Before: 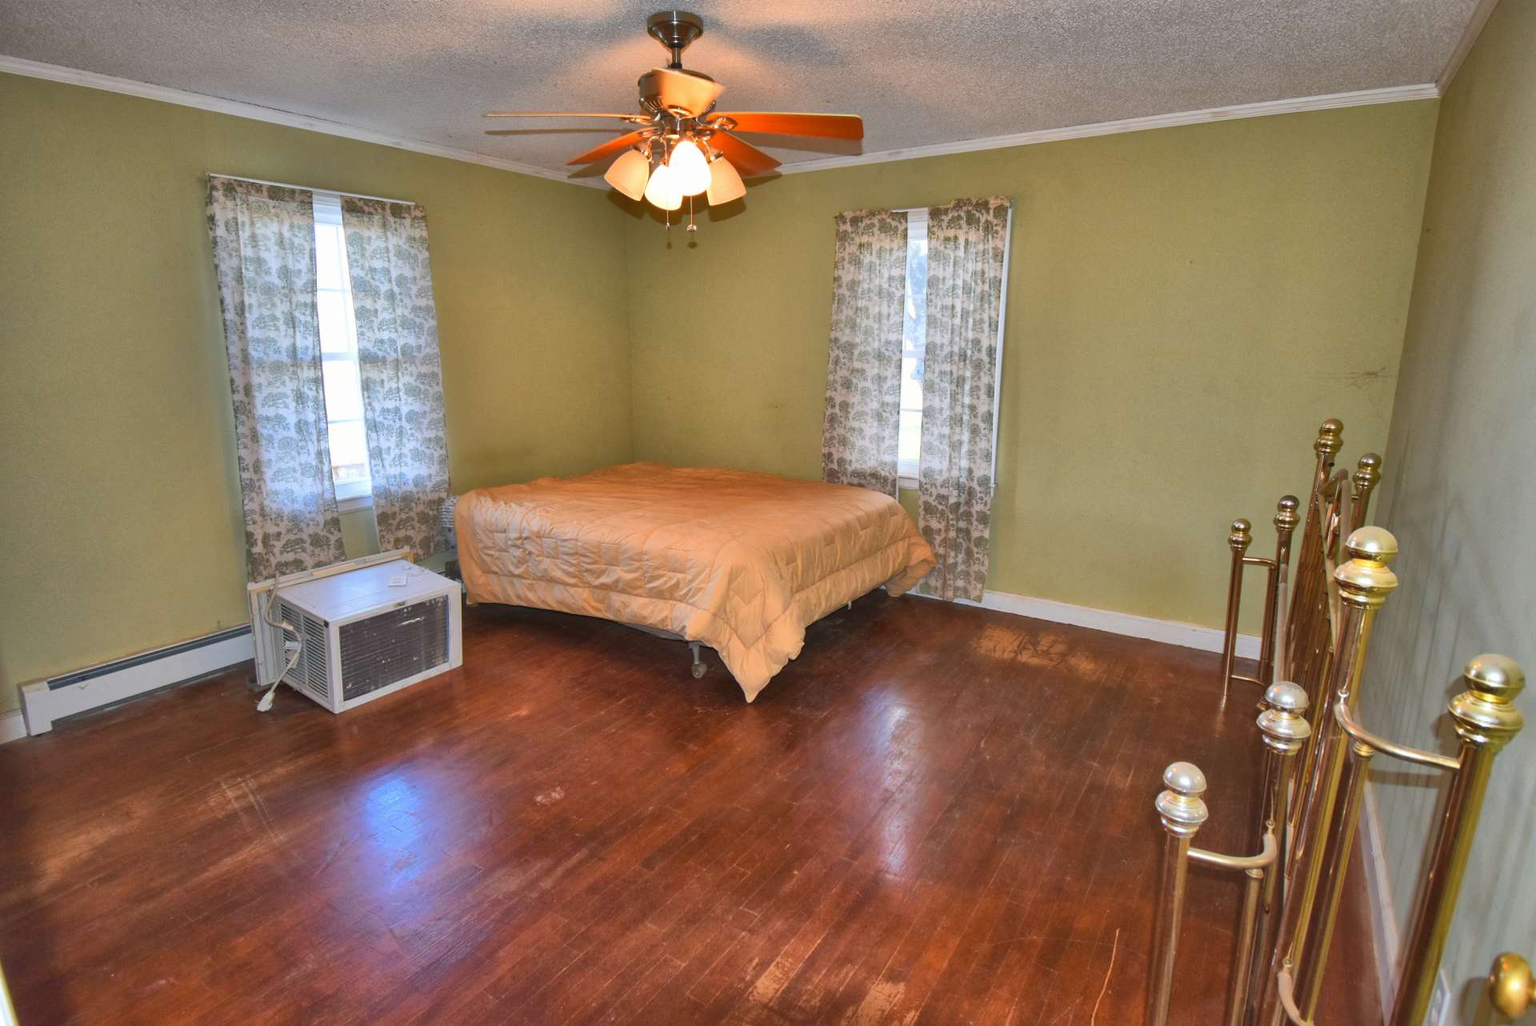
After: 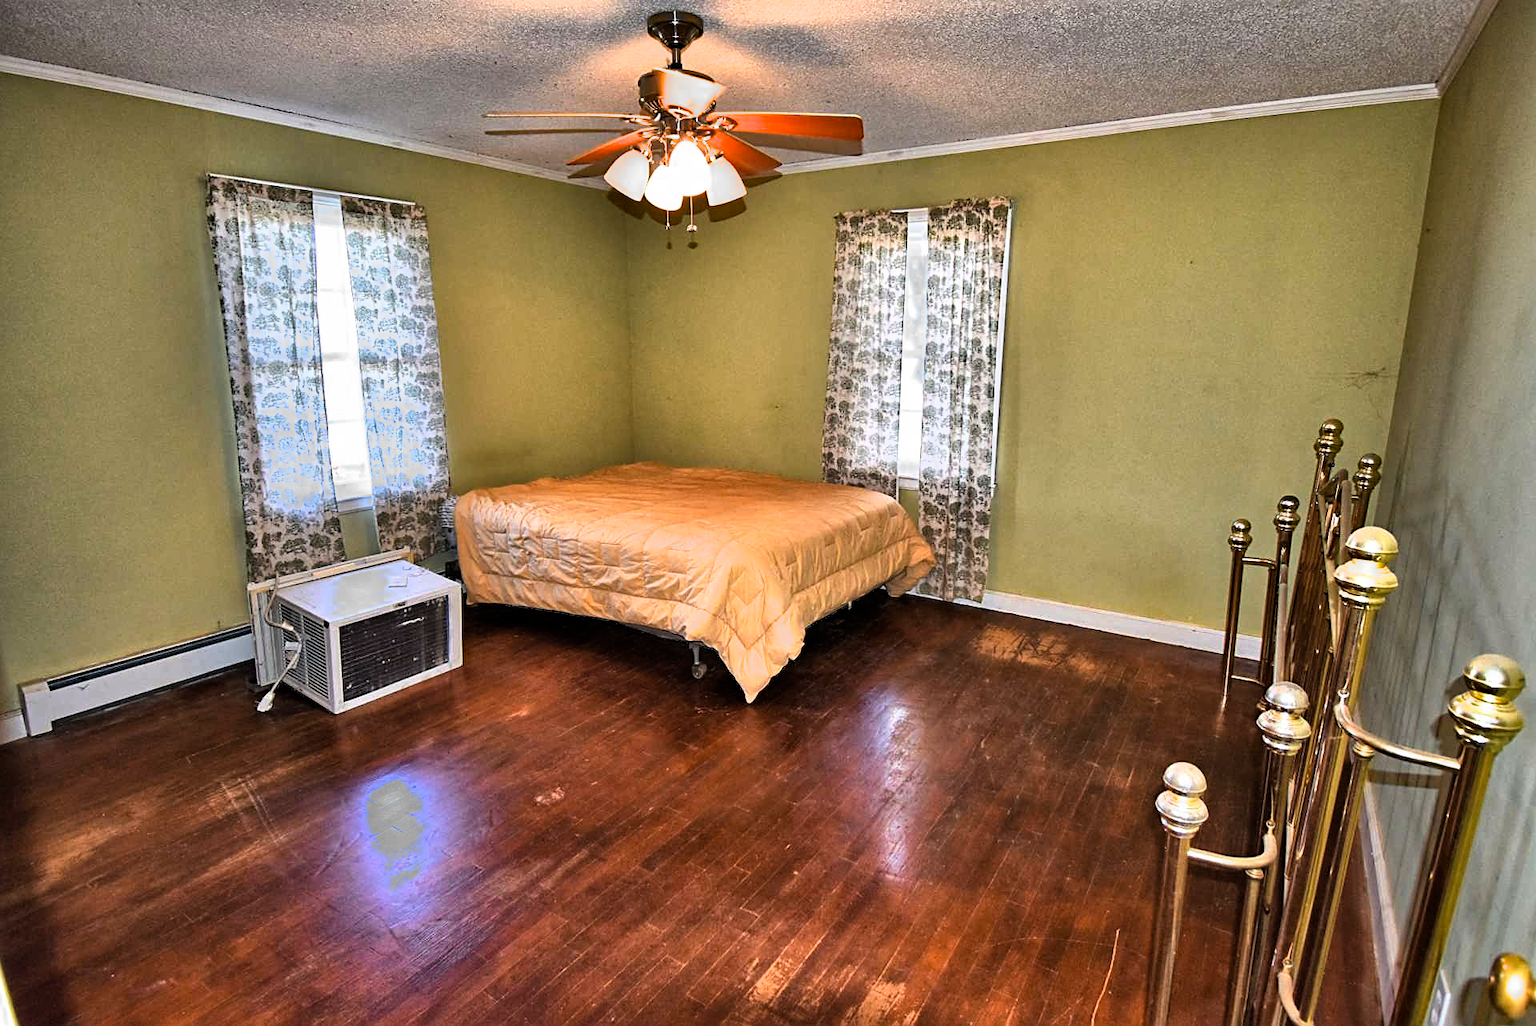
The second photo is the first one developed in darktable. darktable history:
haze removal: strength 0.292, distance 0.248, compatibility mode true
sharpen: on, module defaults
filmic rgb: black relative exposure -8.19 EV, white relative exposure 2.21 EV, hardness 7.04, latitude 85.34%, contrast 1.693, highlights saturation mix -3.72%, shadows ↔ highlights balance -2.8%, add noise in highlights 0.001, preserve chrominance max RGB, color science v3 (2019), use custom middle-gray values true, contrast in highlights soft
